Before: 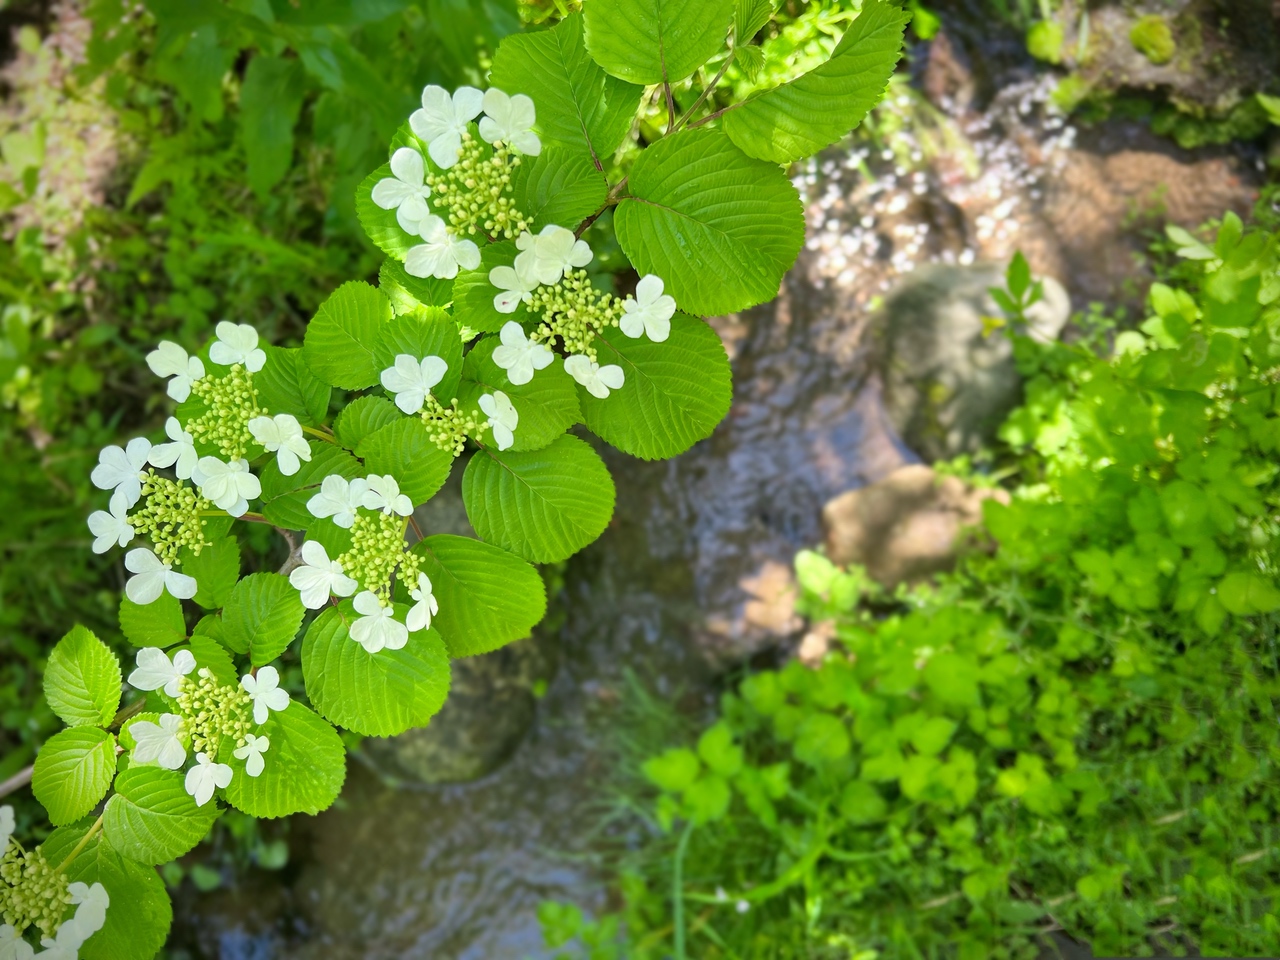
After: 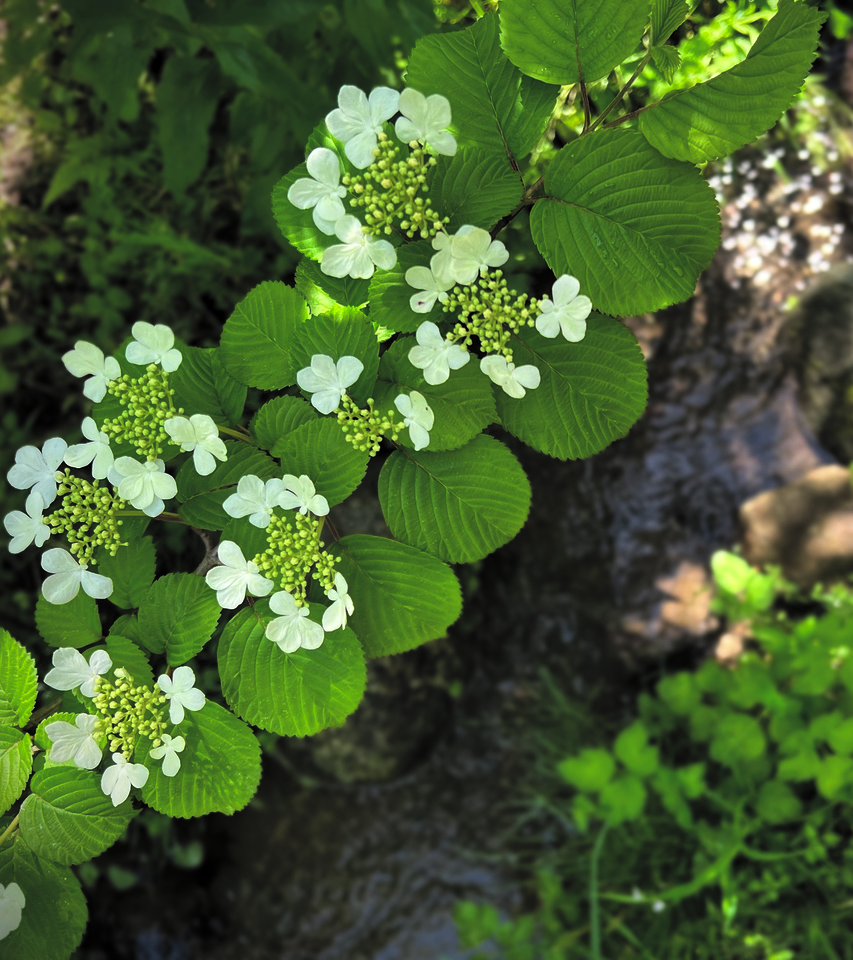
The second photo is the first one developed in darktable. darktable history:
rgb curve: curves: ch0 [(0, 0.186) (0.314, 0.284) (0.775, 0.708) (1, 1)], compensate middle gray true, preserve colors none
crop and rotate: left 6.617%, right 26.717%
levels: mode automatic, black 0.023%, white 99.97%, levels [0.062, 0.494, 0.925]
